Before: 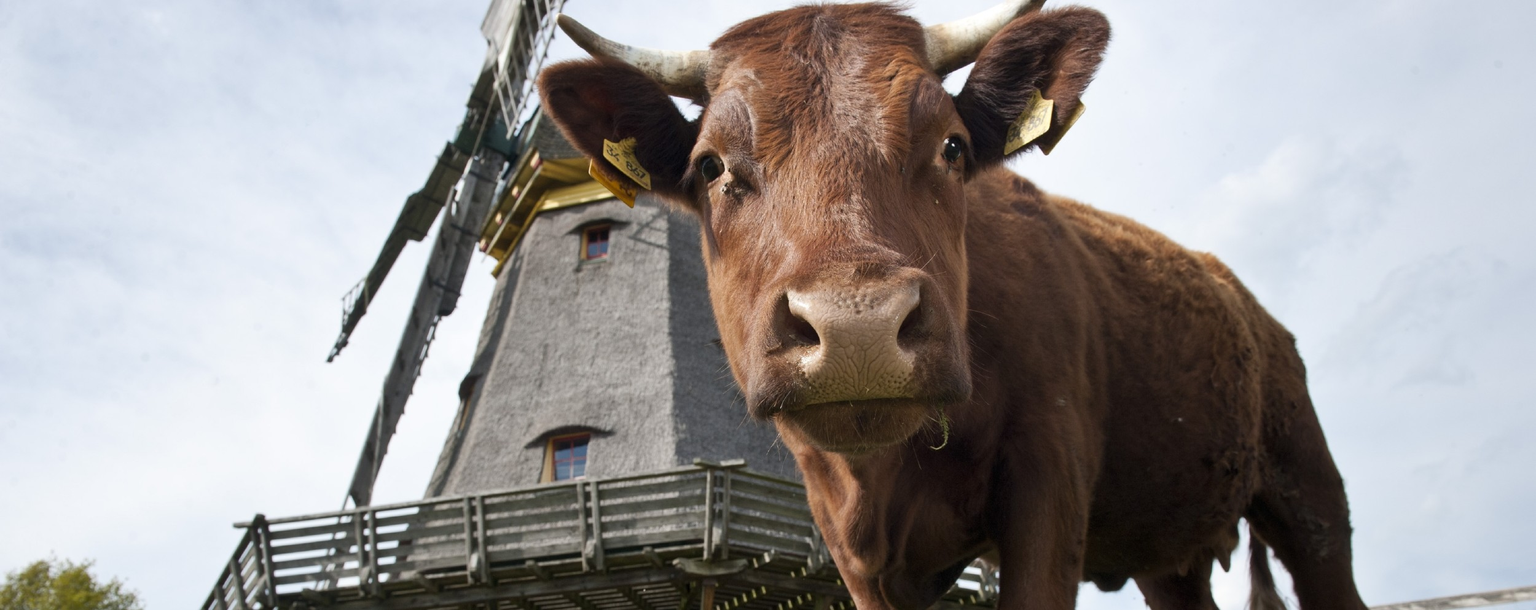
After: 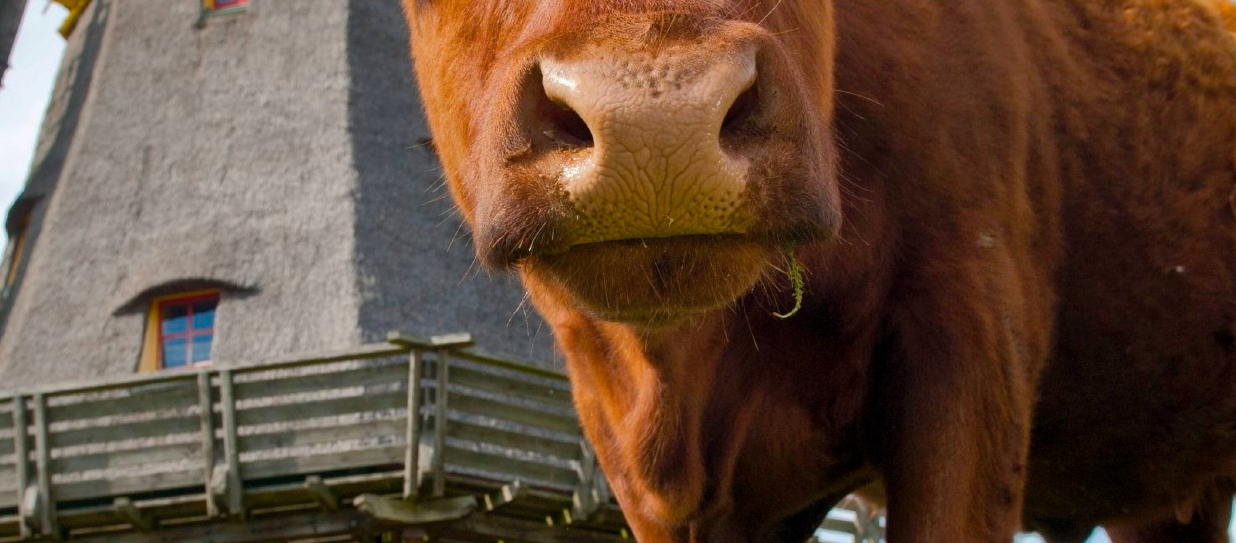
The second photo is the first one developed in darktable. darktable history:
color balance rgb: linear chroma grading › global chroma 15%, perceptual saturation grading › global saturation 30%
crop: left 29.672%, top 41.786%, right 20.851%, bottom 3.487%
shadows and highlights: shadows 40, highlights -60
